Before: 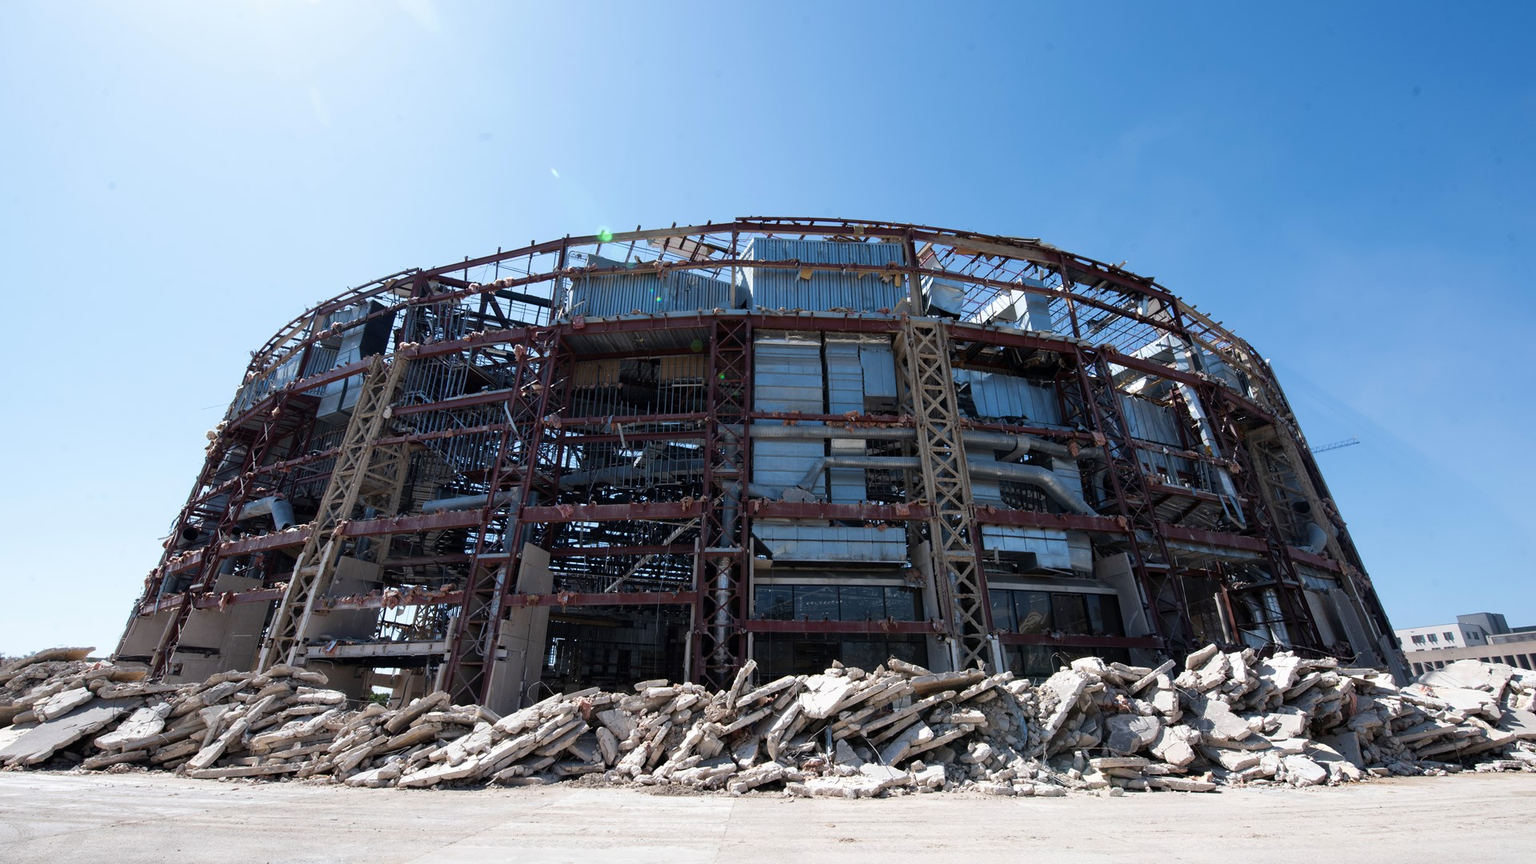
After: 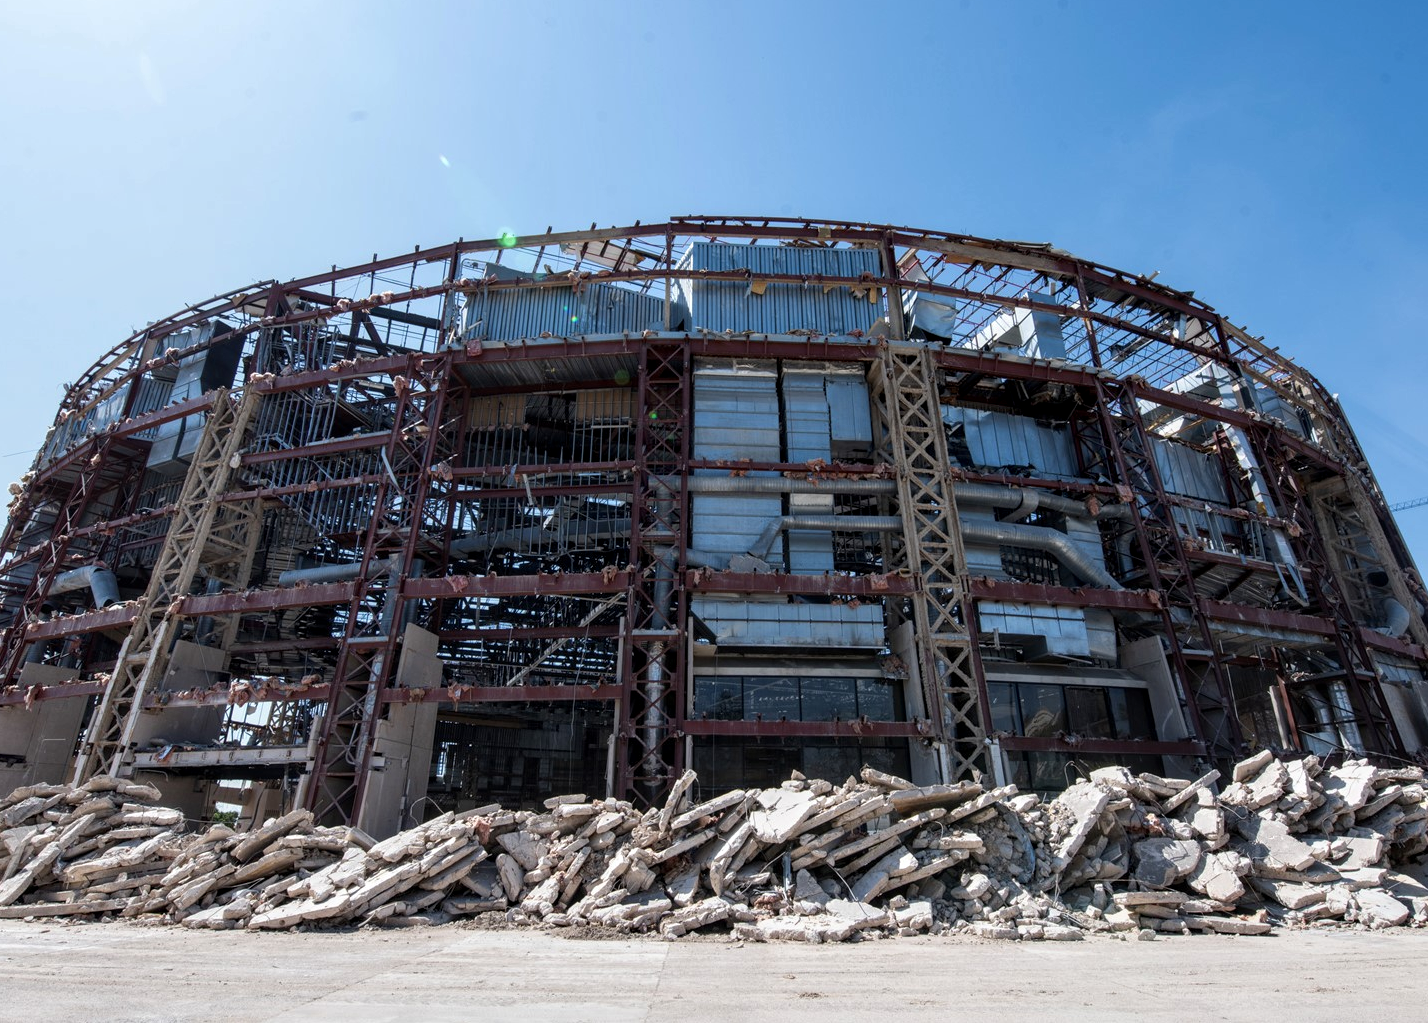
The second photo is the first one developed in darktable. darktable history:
local contrast: highlights 55%, shadows 52%, detail 130%, midtone range 0.449
crop and rotate: left 13.009%, top 5.236%, right 12.566%
